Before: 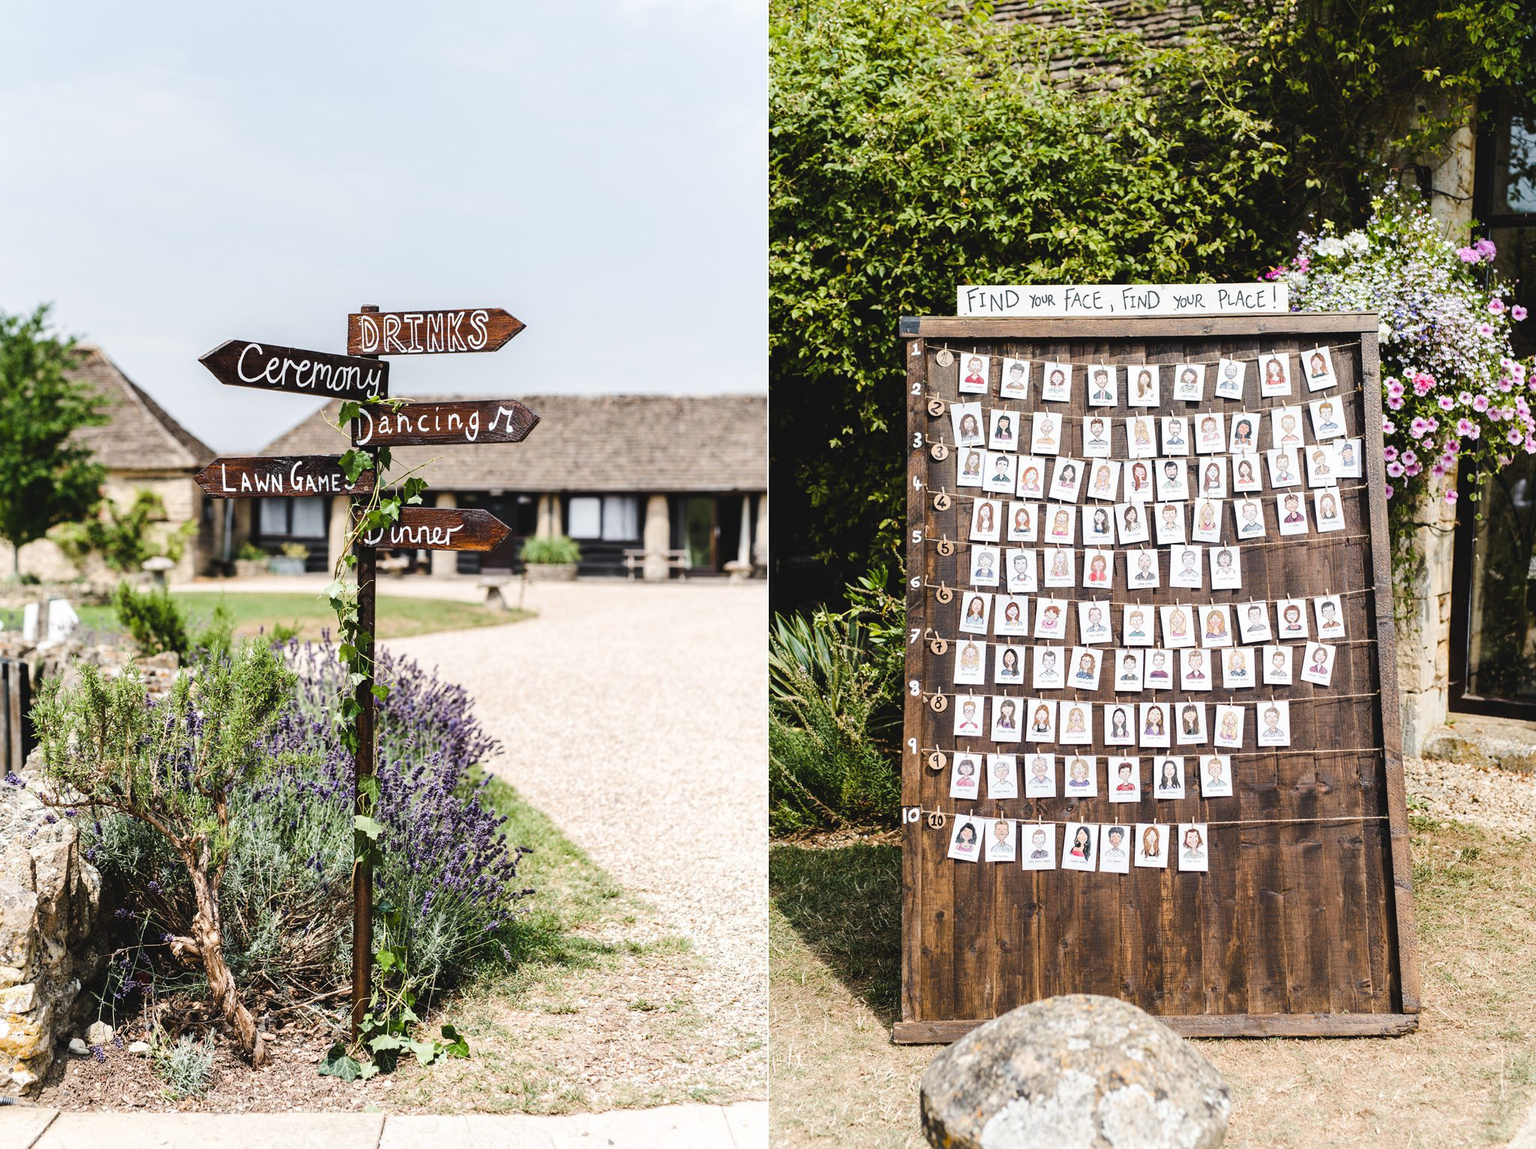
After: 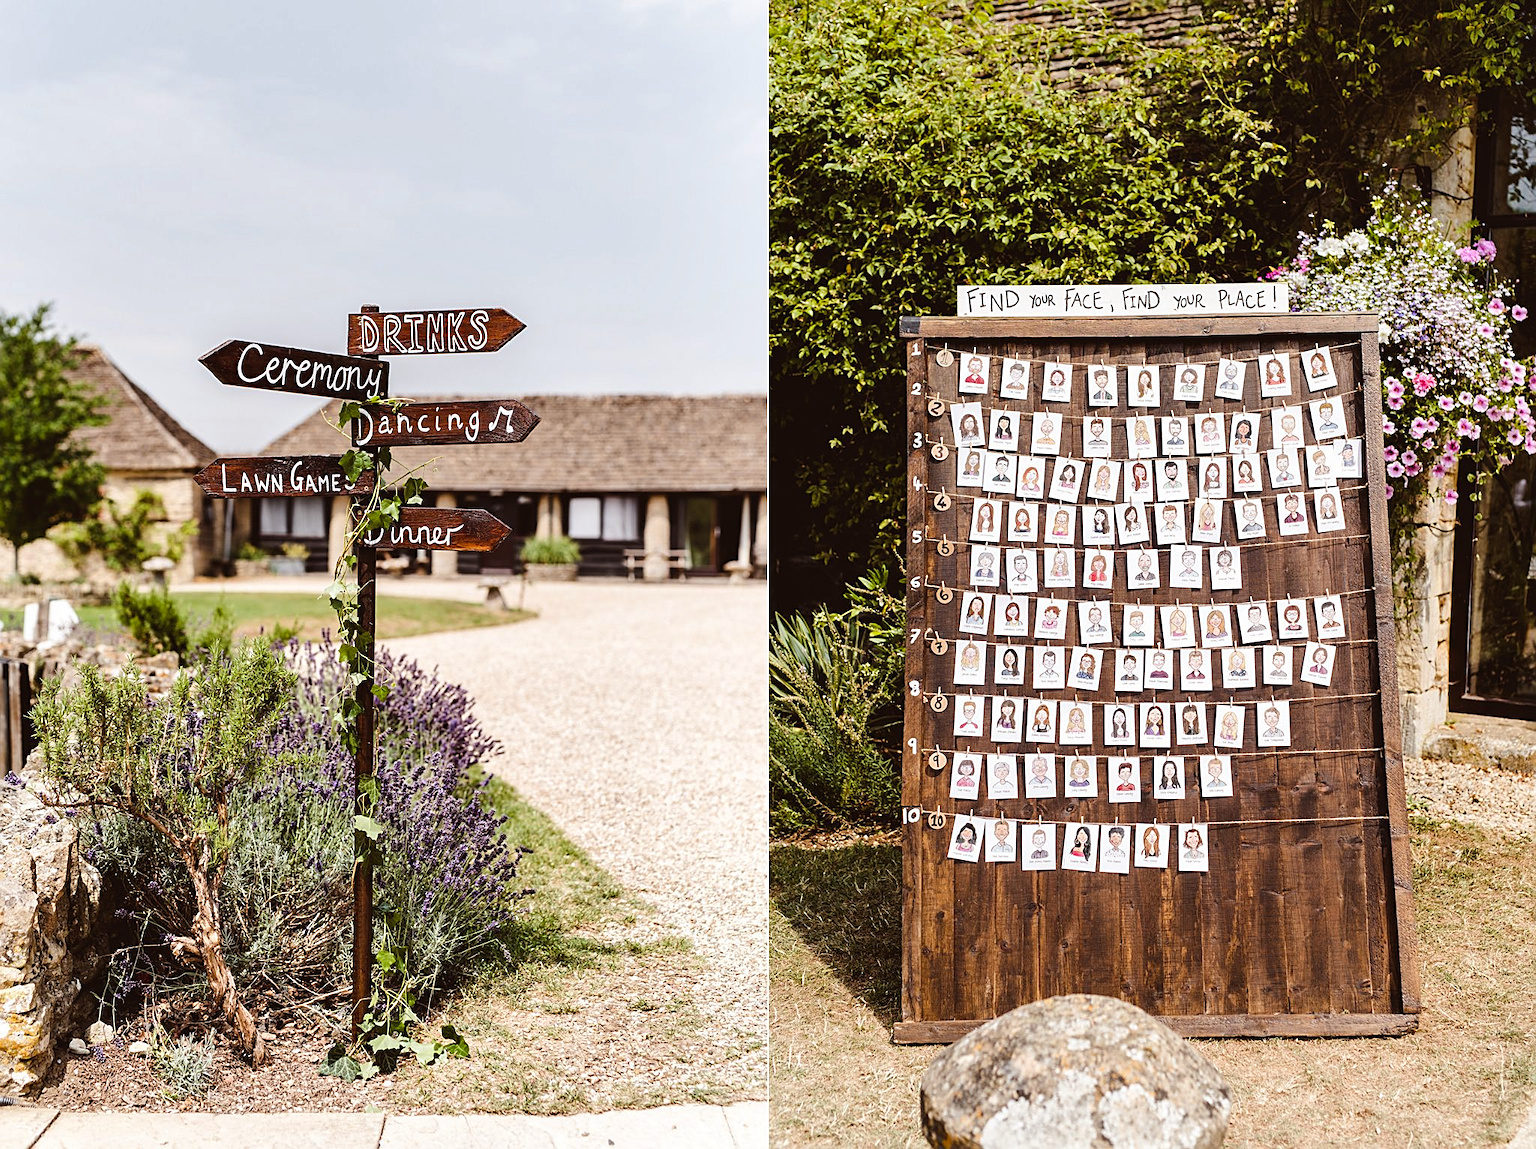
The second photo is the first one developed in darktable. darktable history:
sharpen: on, module defaults
shadows and highlights: shadows 20.91, highlights -35.45, soften with gaussian
rgb levels: mode RGB, independent channels, levels [[0, 0.5, 1], [0, 0.521, 1], [0, 0.536, 1]]
